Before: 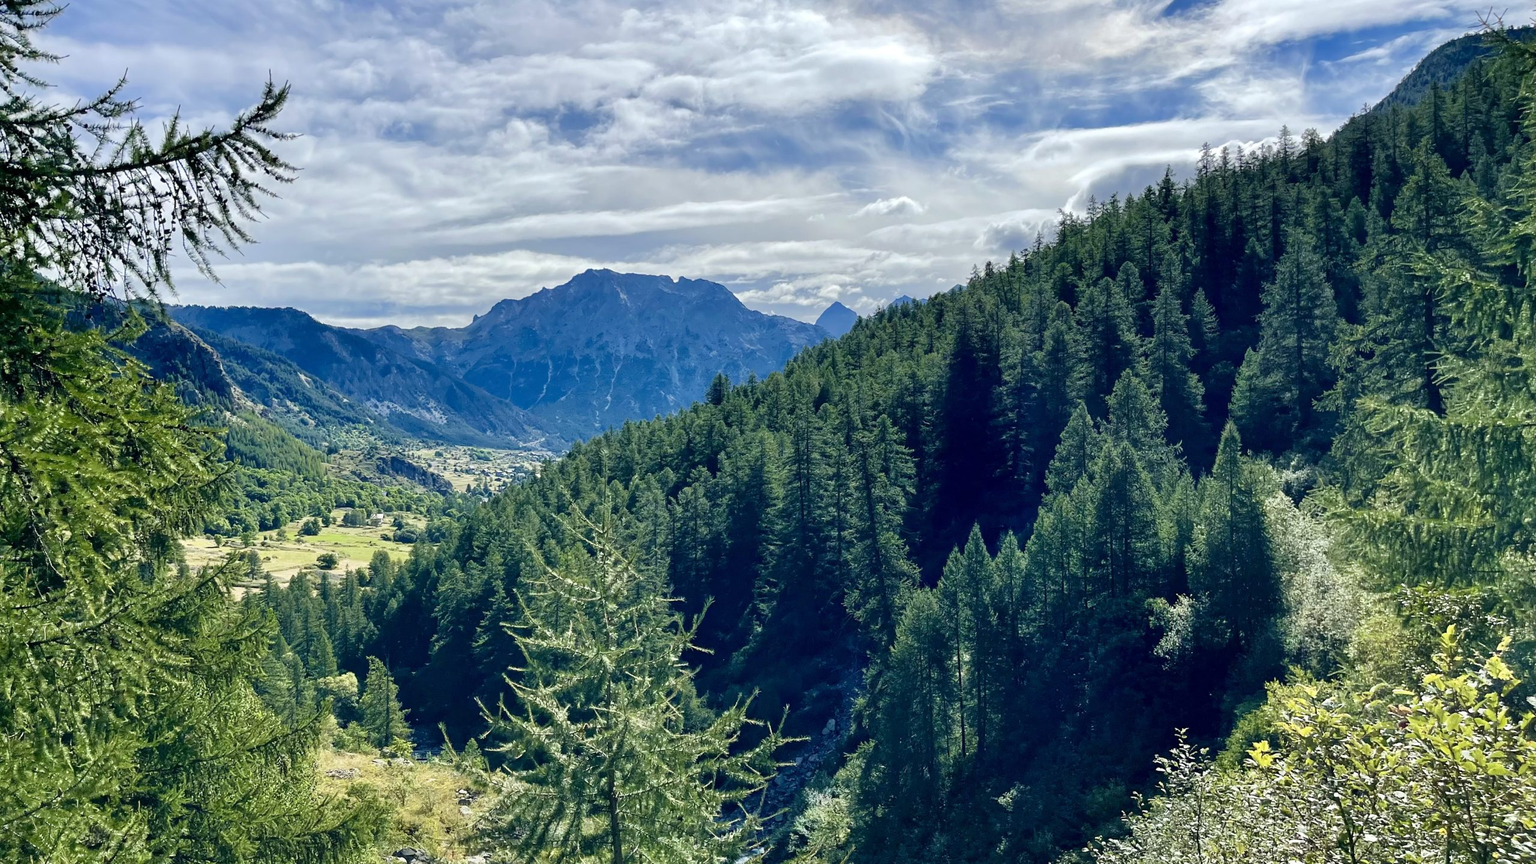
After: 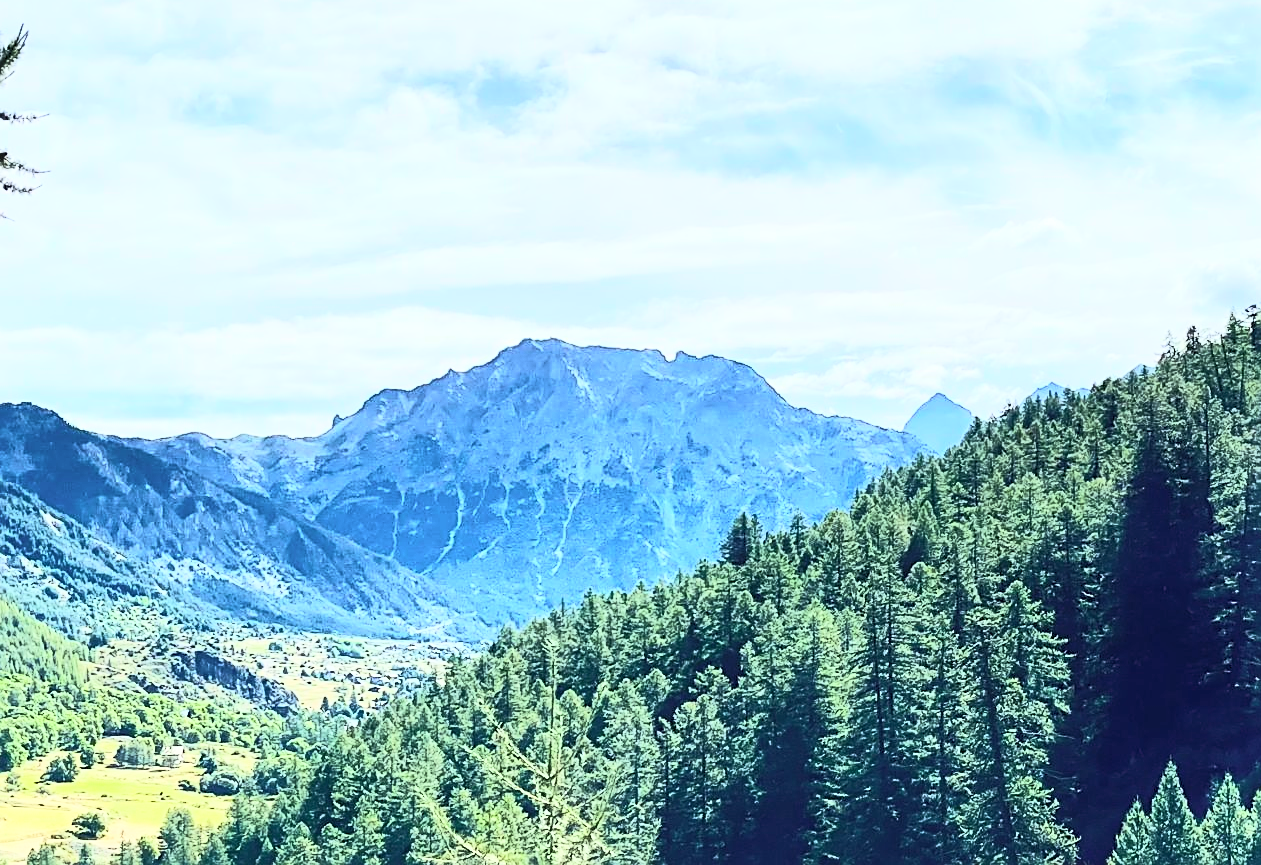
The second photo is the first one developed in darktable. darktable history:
crop: left 17.835%, top 7.675%, right 32.881%, bottom 32.213%
contrast equalizer: y [[0.5, 0.5, 0.472, 0.5, 0.5, 0.5], [0.5 ×6], [0.5 ×6], [0 ×6], [0 ×6]]
tone equalizer: on, module defaults
contrast brightness saturation: contrast 0.39, brightness 0.53
sharpen: on, module defaults
rgb curve: curves: ch0 [(0, 0) (0.284, 0.292) (0.505, 0.644) (1, 1)], compensate middle gray true
